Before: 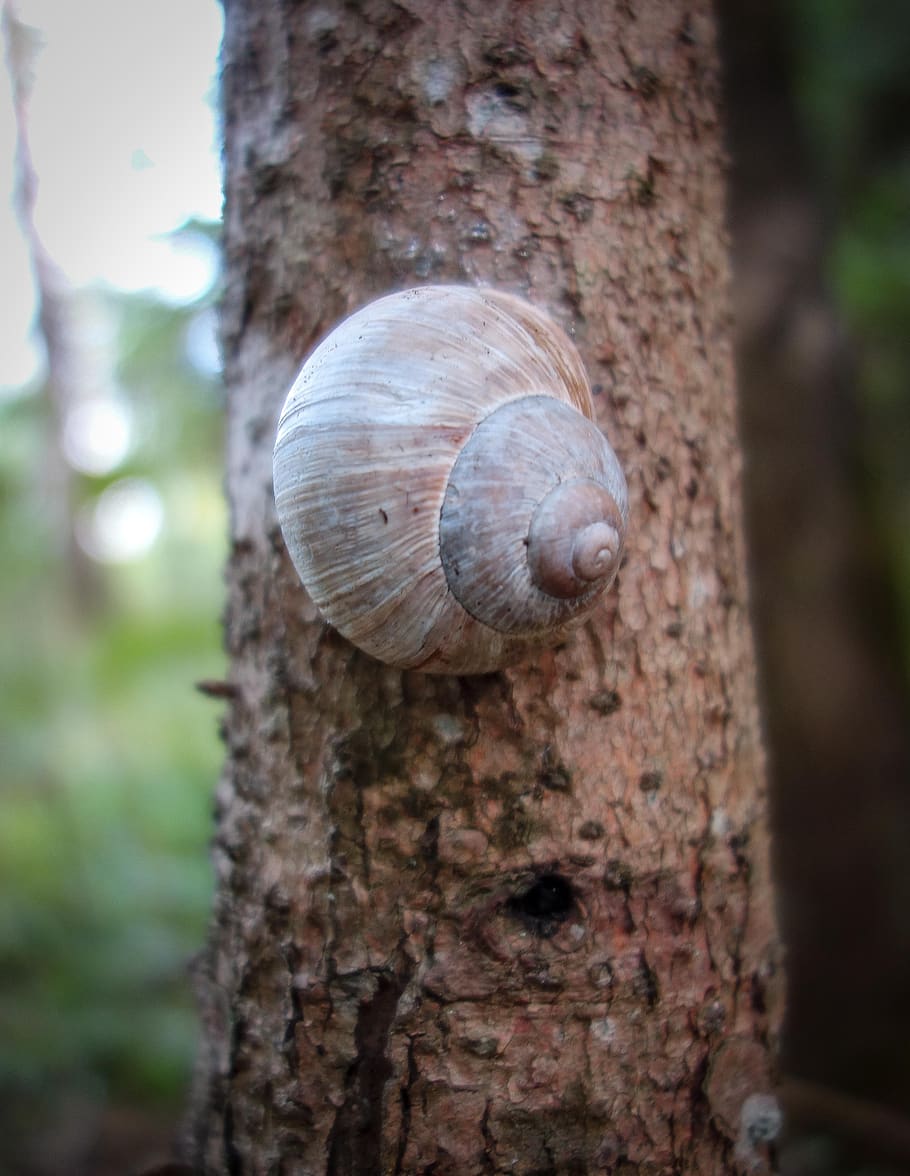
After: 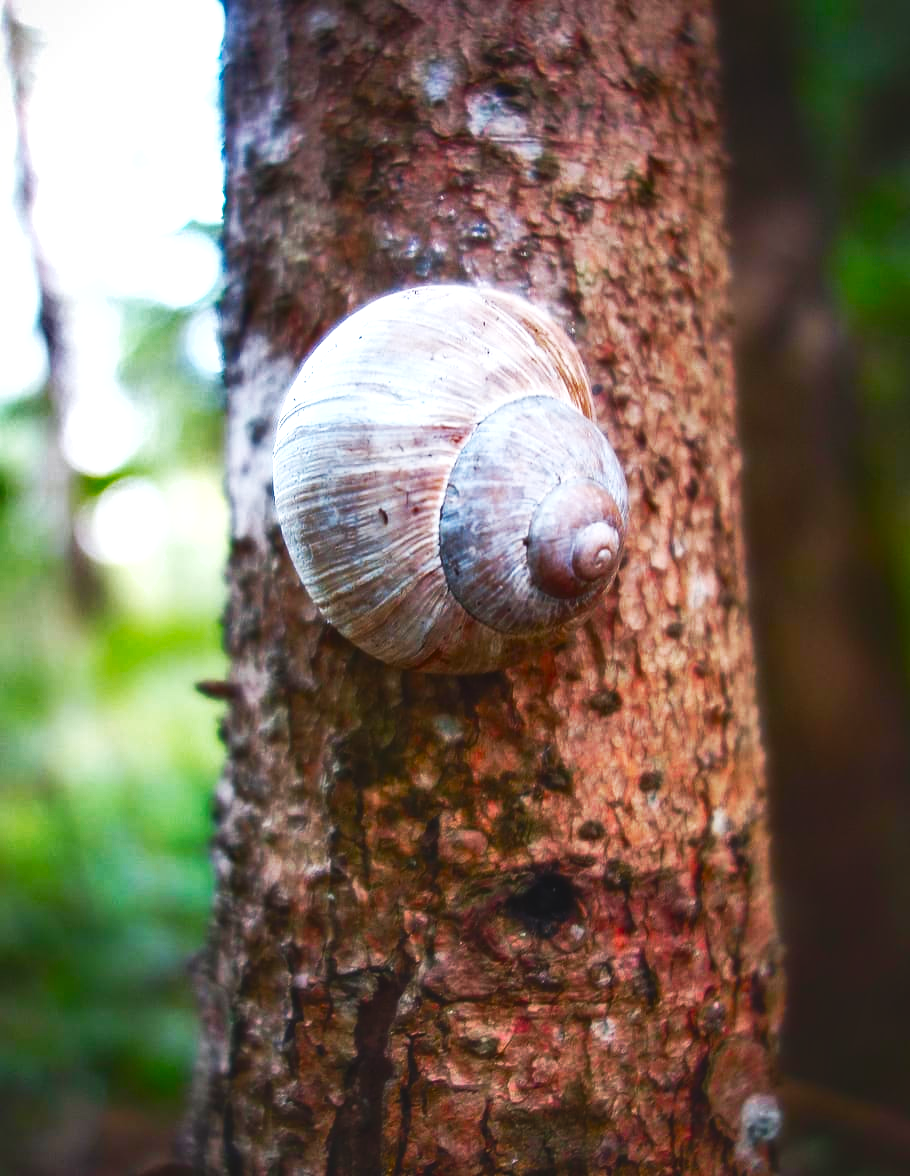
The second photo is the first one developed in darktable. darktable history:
exposure: black level correction 0, exposure 0.695 EV, compensate exposure bias true, compensate highlight preservation false
color balance rgb: global offset › luminance 1.989%, perceptual saturation grading › global saturation 20%, perceptual saturation grading › highlights -25.058%, perceptual saturation grading › shadows 50.039%, global vibrance 20%
shadows and highlights: low approximation 0.01, soften with gaussian
contrast brightness saturation: brightness -0.246, saturation 0.195
base curve: curves: ch0 [(0, 0) (0.257, 0.25) (0.482, 0.586) (0.757, 0.871) (1, 1)], exposure shift 0.01, preserve colors none
